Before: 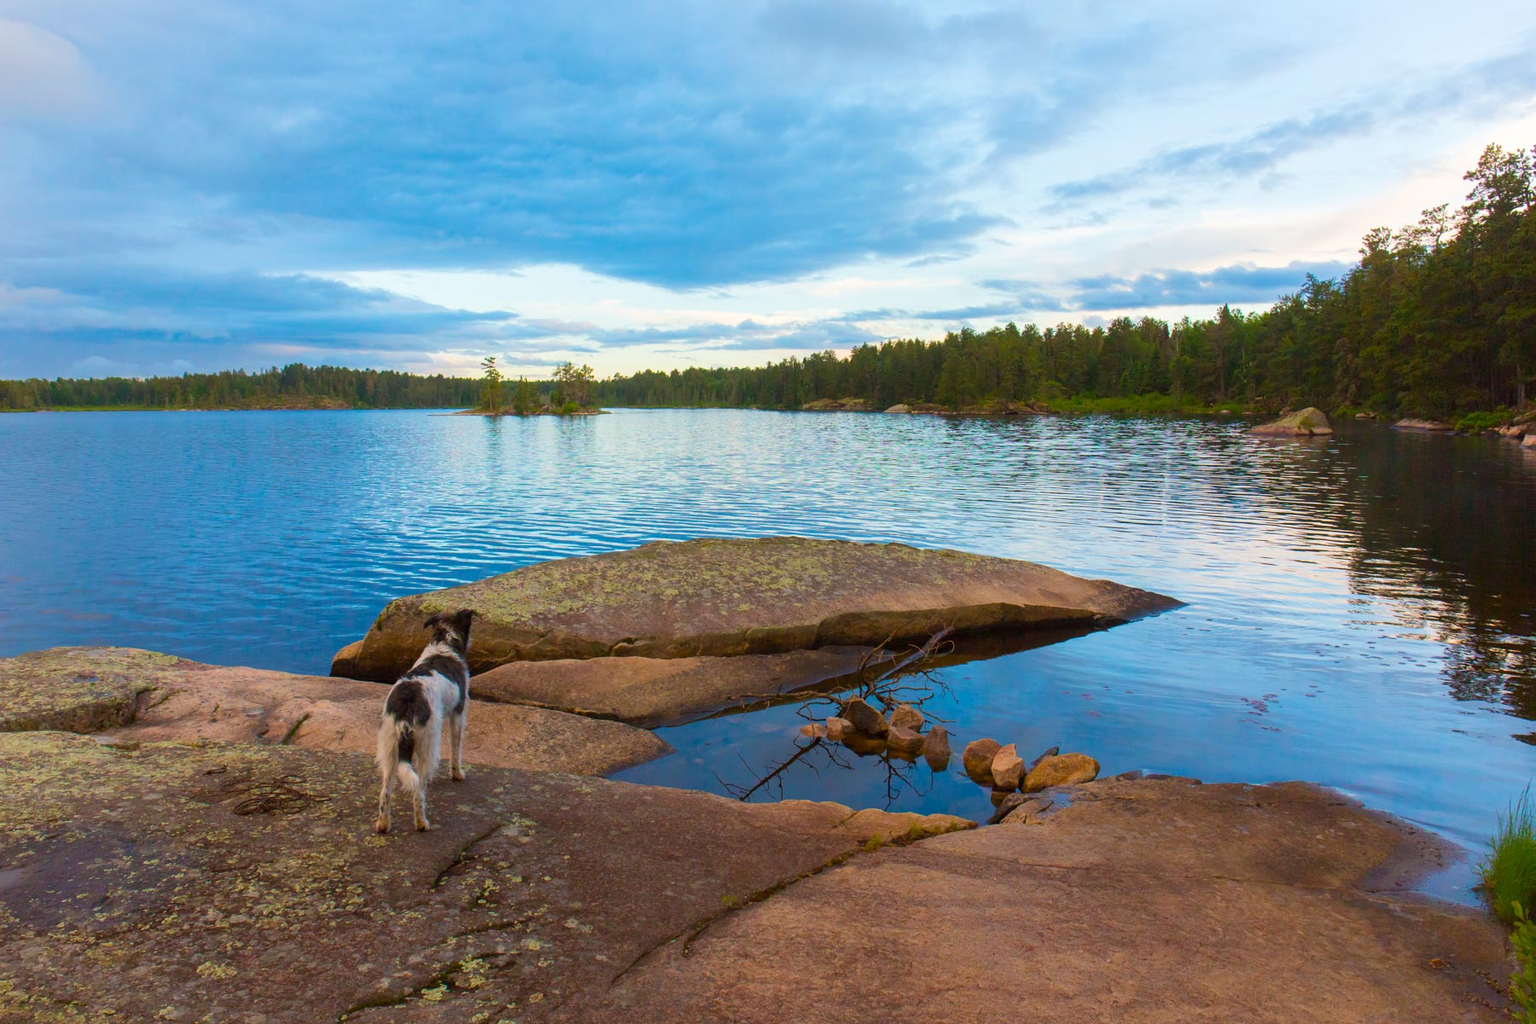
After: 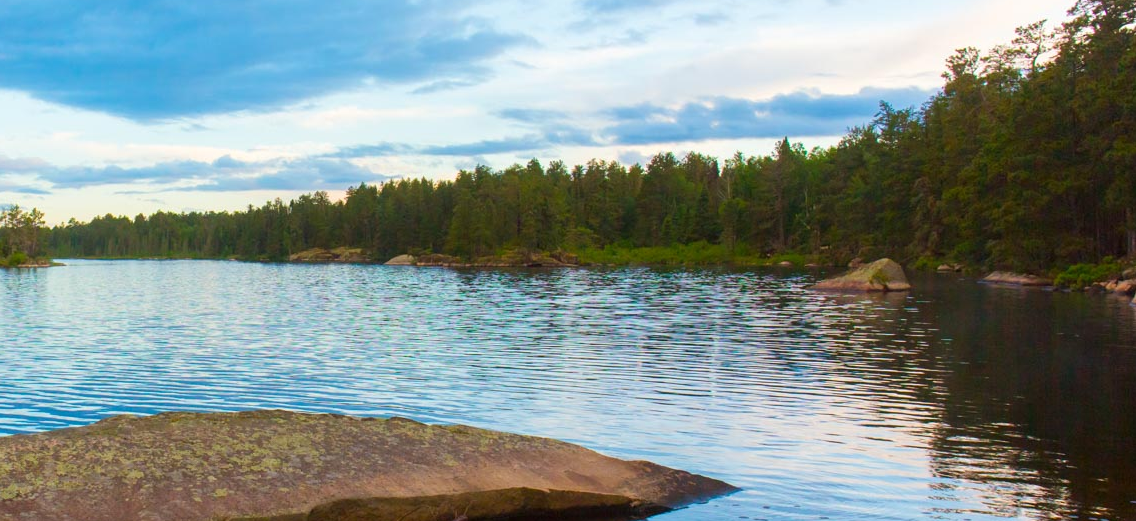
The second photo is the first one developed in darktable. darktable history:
crop: left 36.188%, top 18.272%, right 0.676%, bottom 38.252%
